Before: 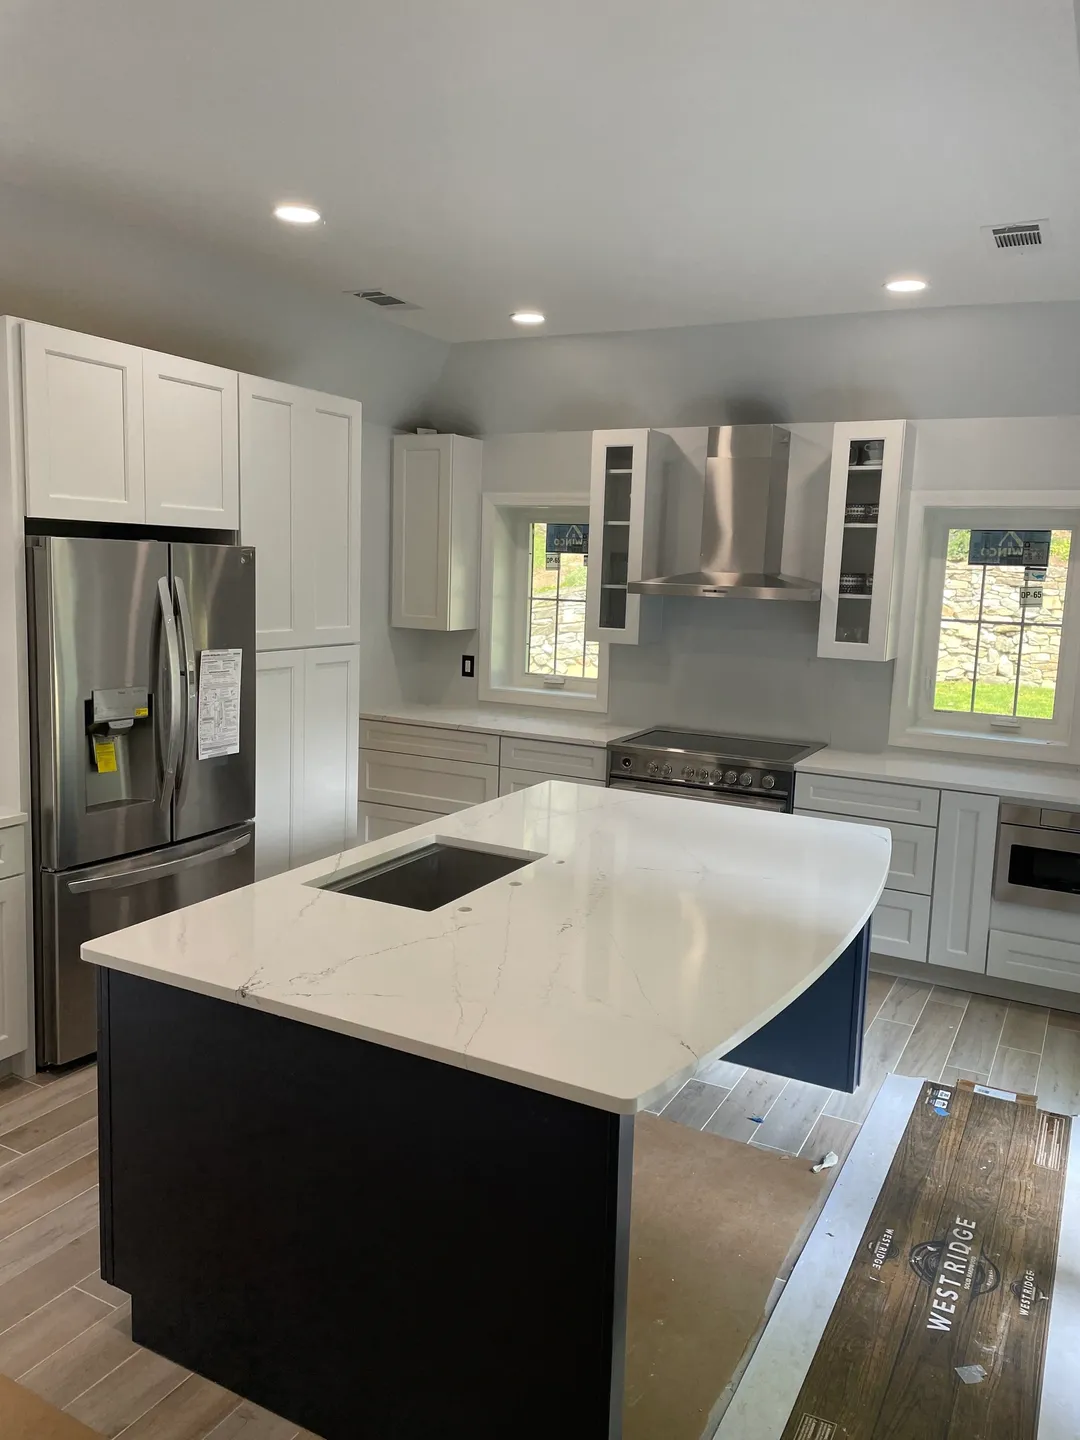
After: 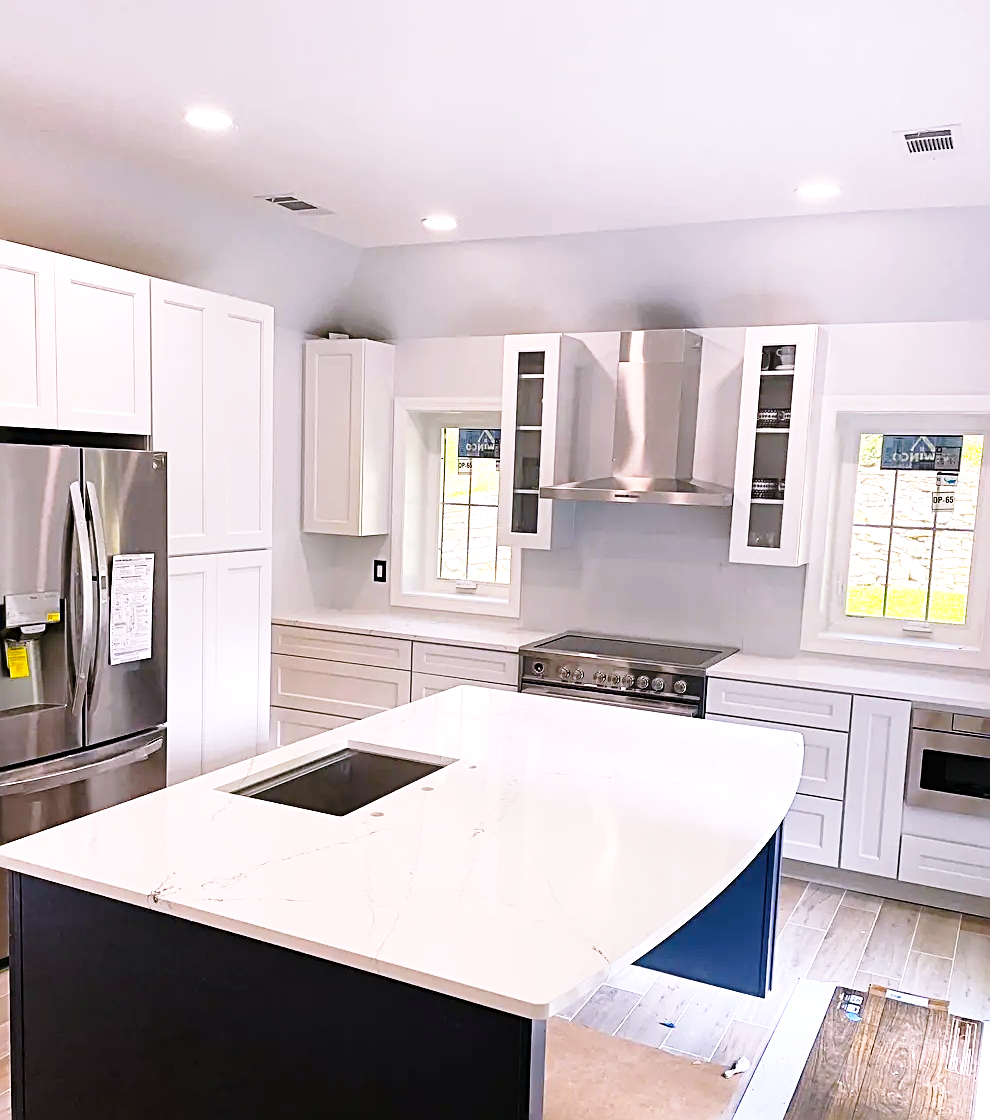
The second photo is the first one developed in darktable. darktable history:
color balance: output saturation 120%
crop: left 8.155%, top 6.611%, bottom 15.385%
color contrast: green-magenta contrast 0.96
exposure: black level correction 0, exposure 0.5 EV, compensate exposure bias true, compensate highlight preservation false
base curve: curves: ch0 [(0, 0) (0.028, 0.03) (0.121, 0.232) (0.46, 0.748) (0.859, 0.968) (1, 1)], preserve colors none
sharpen: radius 2.584, amount 0.688
white balance: red 1.066, blue 1.119
